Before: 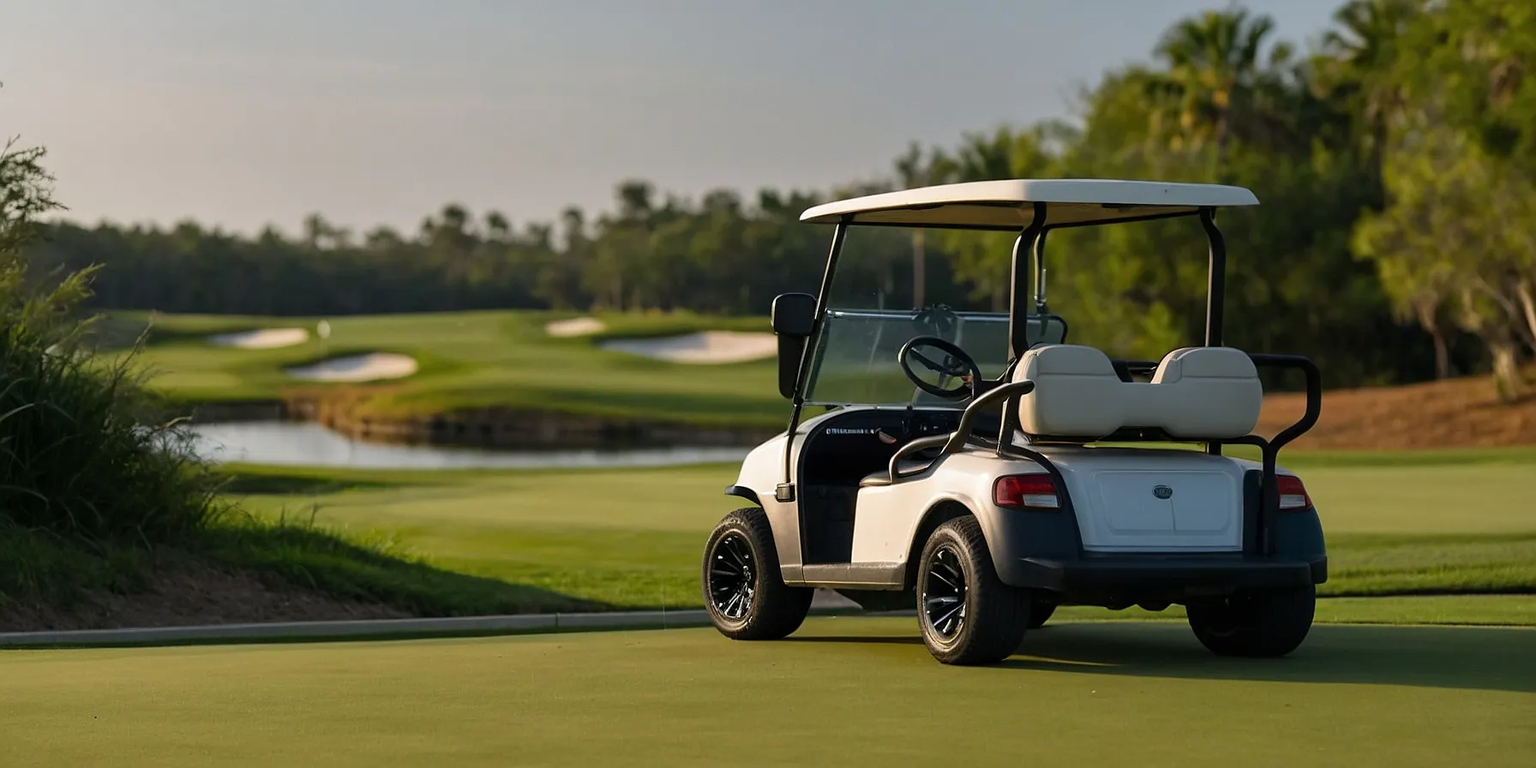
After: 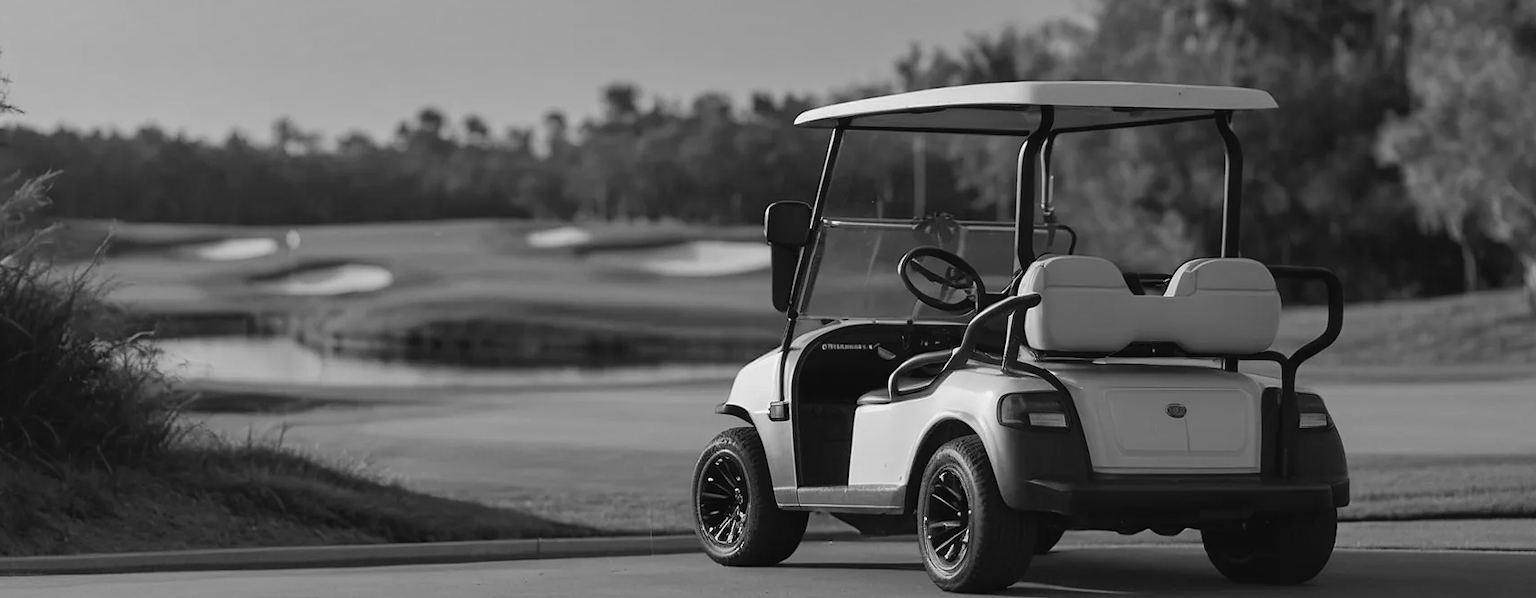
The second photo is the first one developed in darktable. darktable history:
contrast brightness saturation: contrast -0.05, saturation -0.41
crop and rotate: left 2.991%, top 13.302%, right 1.981%, bottom 12.636%
shadows and highlights: shadows 30
monochrome: on, module defaults
